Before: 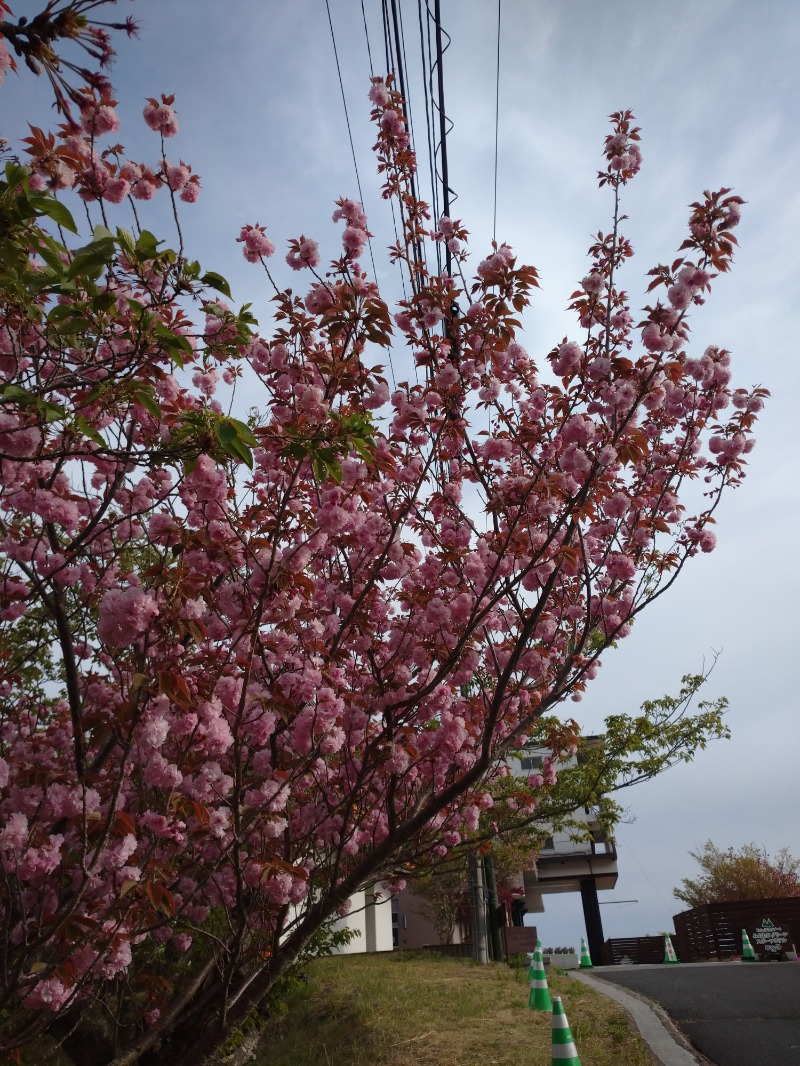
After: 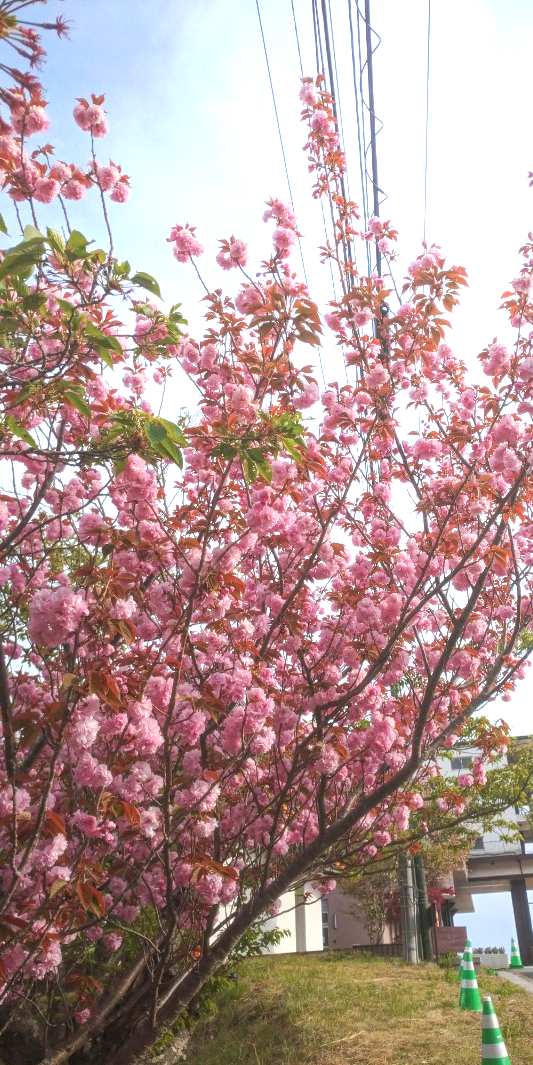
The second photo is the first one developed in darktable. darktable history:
exposure: exposure 1.5 EV, compensate highlight preservation false
local contrast: highlights 73%, shadows 15%, midtone range 0.197
crop and rotate: left 8.786%, right 24.548%
